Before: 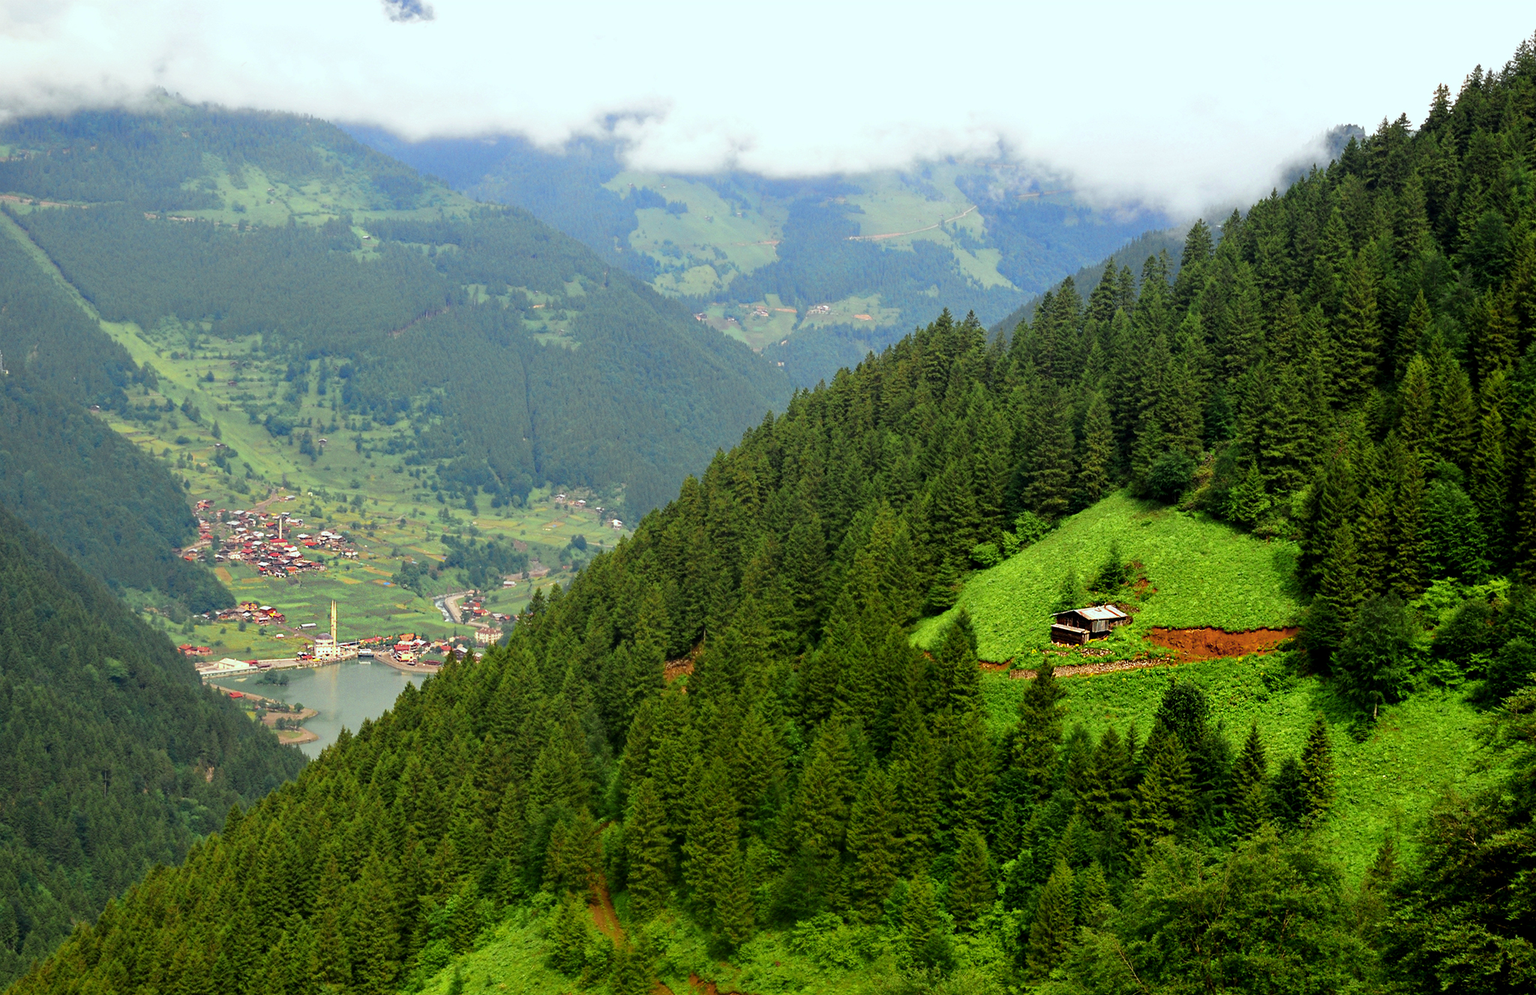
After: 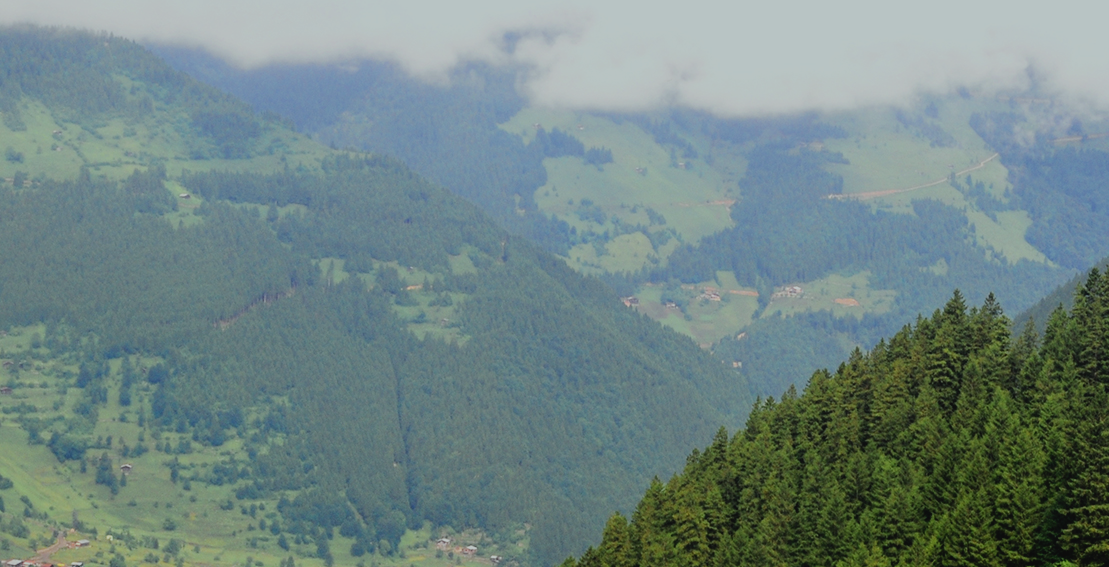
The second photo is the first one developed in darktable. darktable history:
exposure: compensate highlight preservation false
crop: left 14.866%, top 9.127%, right 30.966%, bottom 48.143%
filmic rgb: black relative exposure -7.13 EV, white relative exposure 5.34 EV, hardness 3.02, contrast in shadows safe
contrast brightness saturation: contrast -0.082, brightness -0.032, saturation -0.109
